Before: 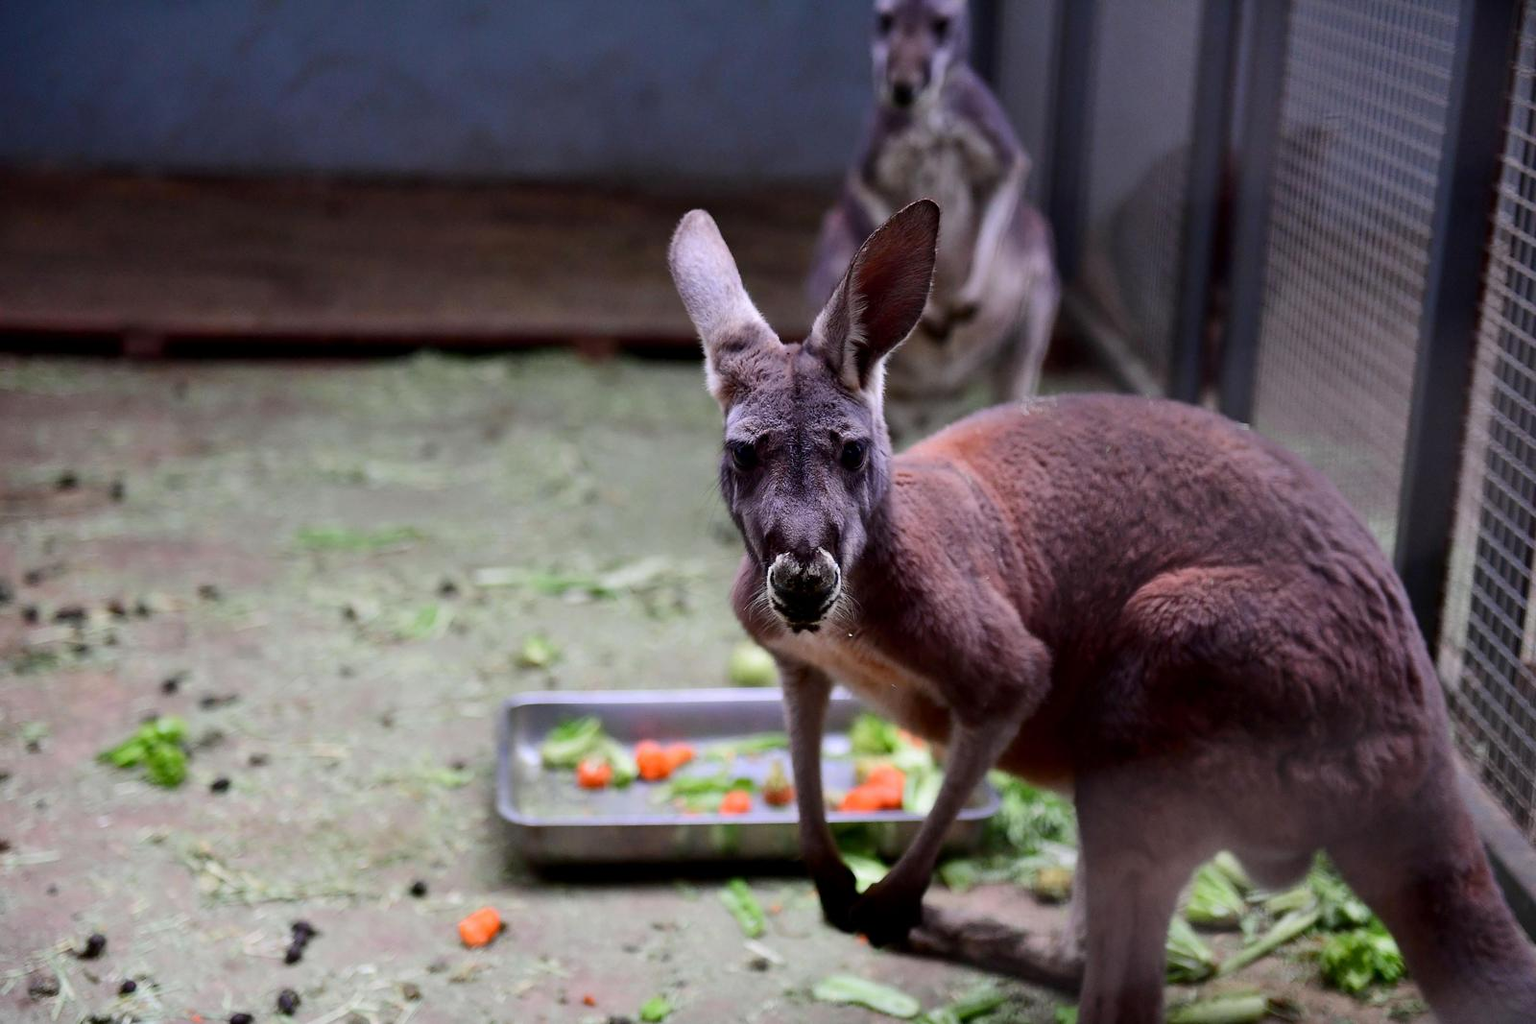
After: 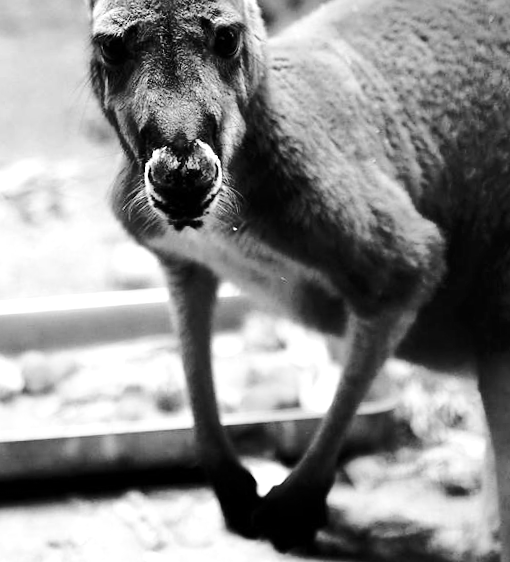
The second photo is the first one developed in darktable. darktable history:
white balance: red 0.988, blue 1.017
base curve: curves: ch0 [(0, 0) (0.028, 0.03) (0.121, 0.232) (0.46, 0.748) (0.859, 0.968) (1, 1)]
shadows and highlights: radius 110.86, shadows 51.09, white point adjustment 9.16, highlights -4.17, highlights color adjustment 32.2%, soften with gaussian
monochrome: size 1
crop: left 40.878%, top 39.176%, right 25.993%, bottom 3.081%
rotate and perspective: rotation -3.52°, crop left 0.036, crop right 0.964, crop top 0.081, crop bottom 0.919
